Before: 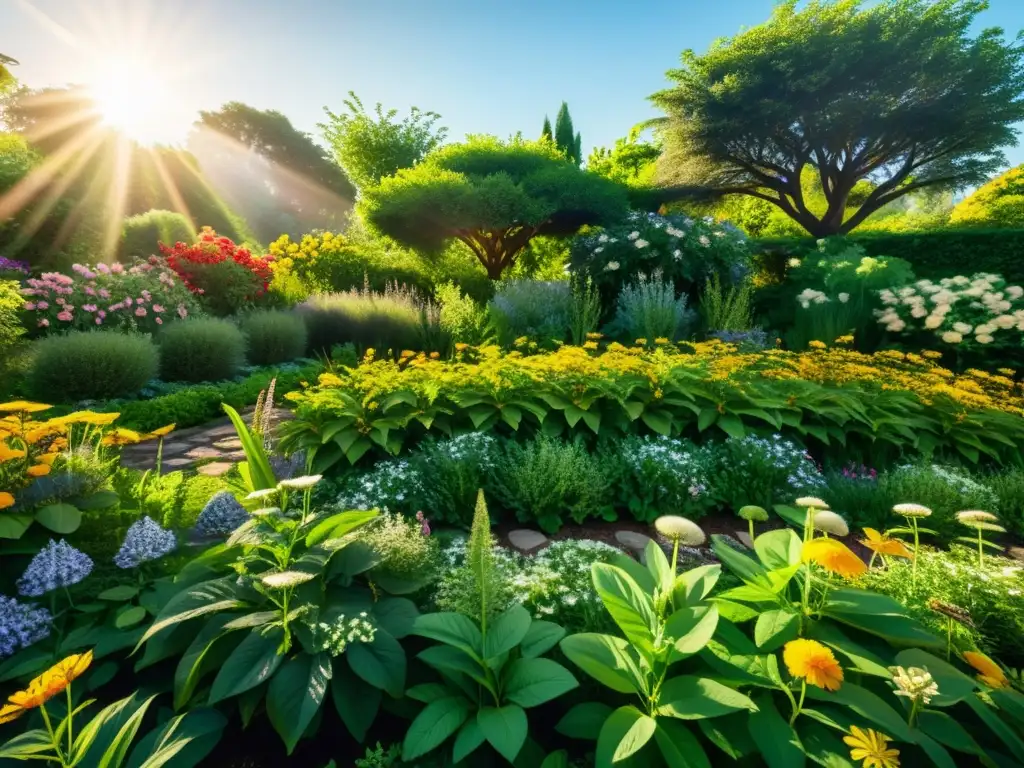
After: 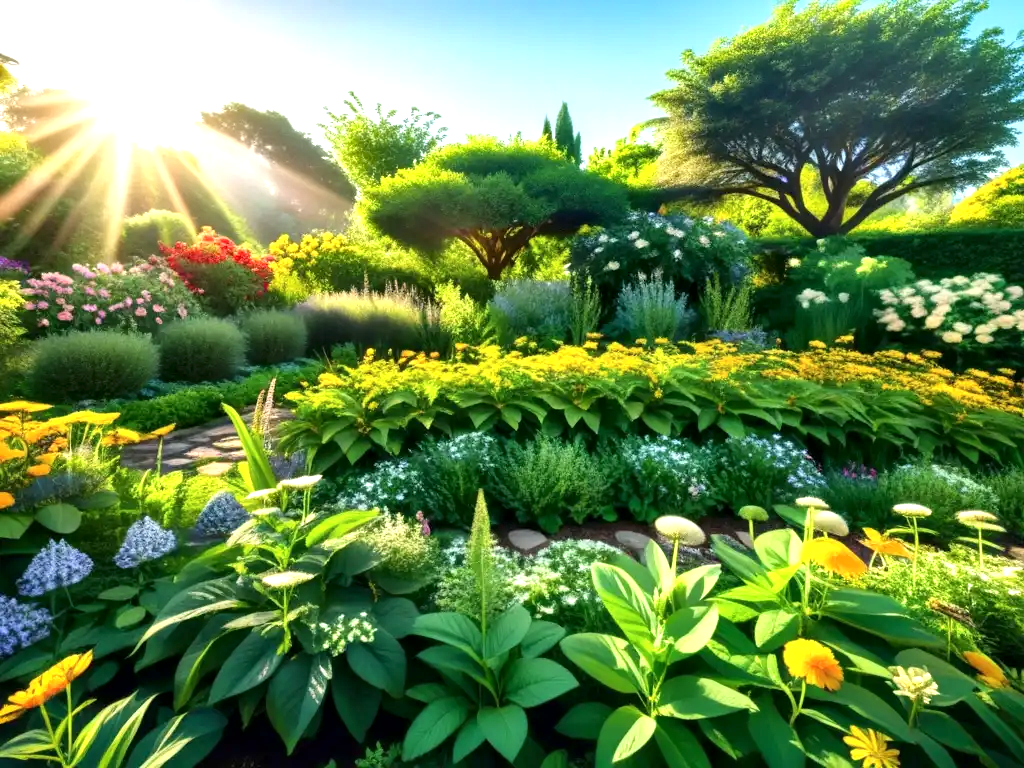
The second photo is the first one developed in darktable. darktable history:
exposure: exposure 0.661 EV, compensate highlight preservation false
local contrast: mode bilateral grid, contrast 20, coarseness 50, detail 141%, midtone range 0.2
